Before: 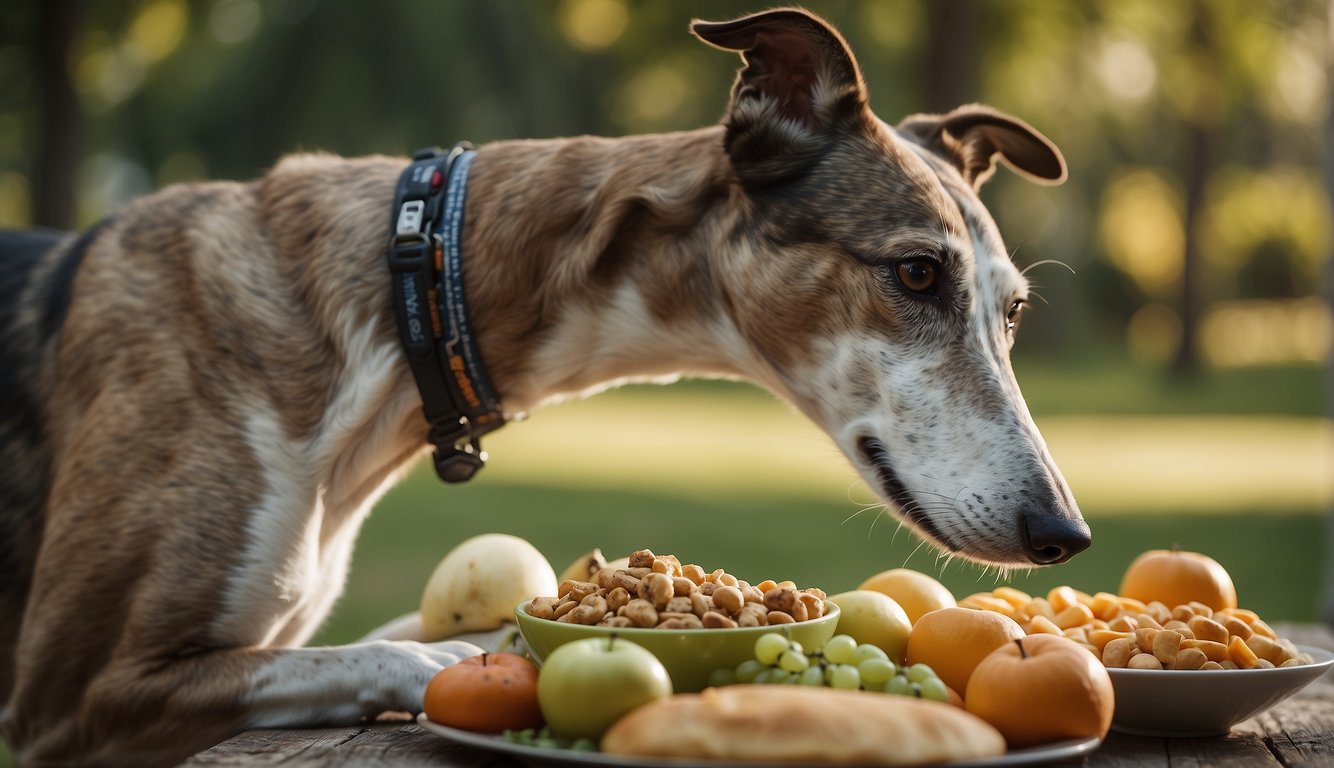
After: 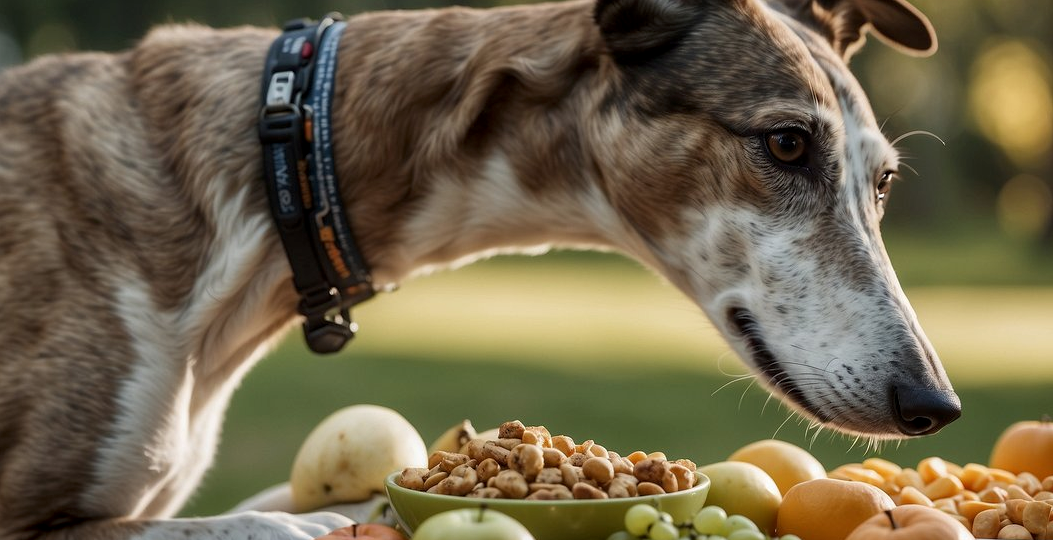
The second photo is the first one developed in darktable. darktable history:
sharpen: radius 5.304, amount 0.317, threshold 26.269
local contrast: on, module defaults
exposure: exposure -0.158 EV, compensate highlight preservation false
crop: left 9.756%, top 16.887%, right 11.281%, bottom 12.389%
